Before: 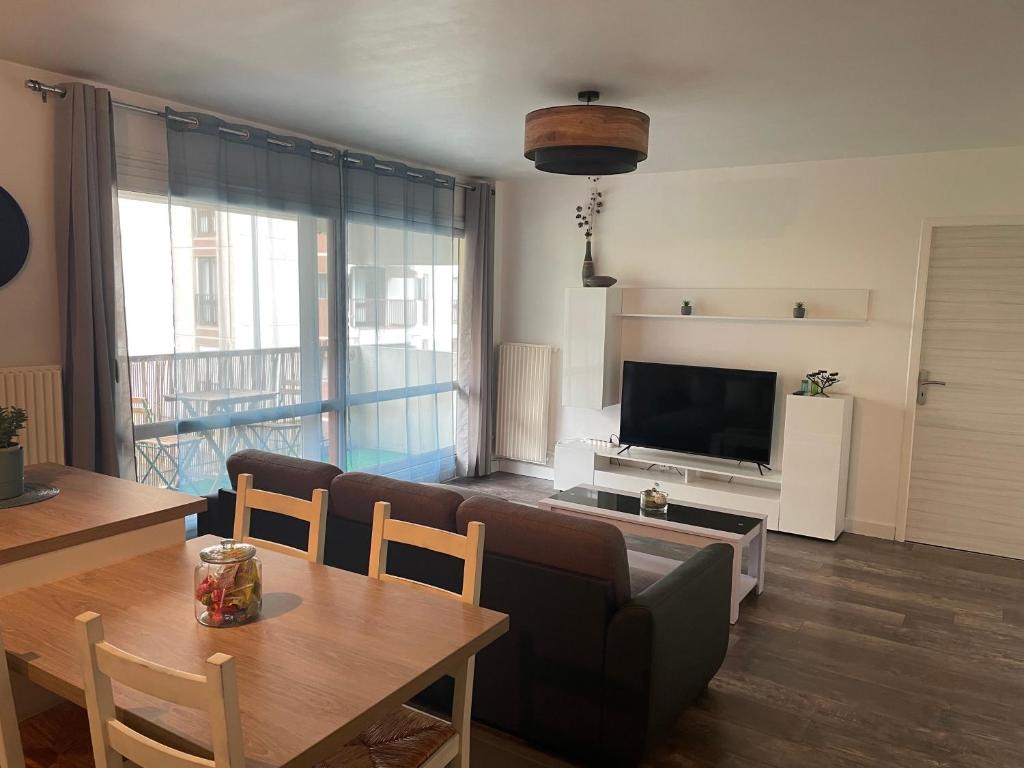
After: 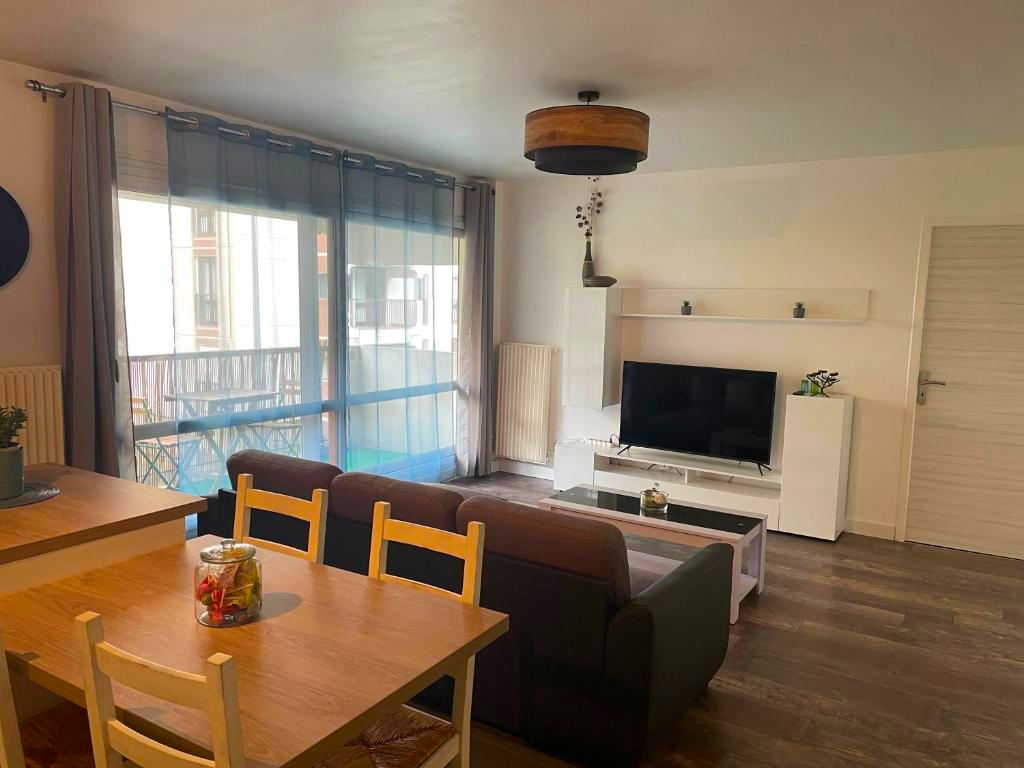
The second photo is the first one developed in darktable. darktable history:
color balance rgb: perceptual saturation grading › global saturation 30.889%, global vibrance 20%
